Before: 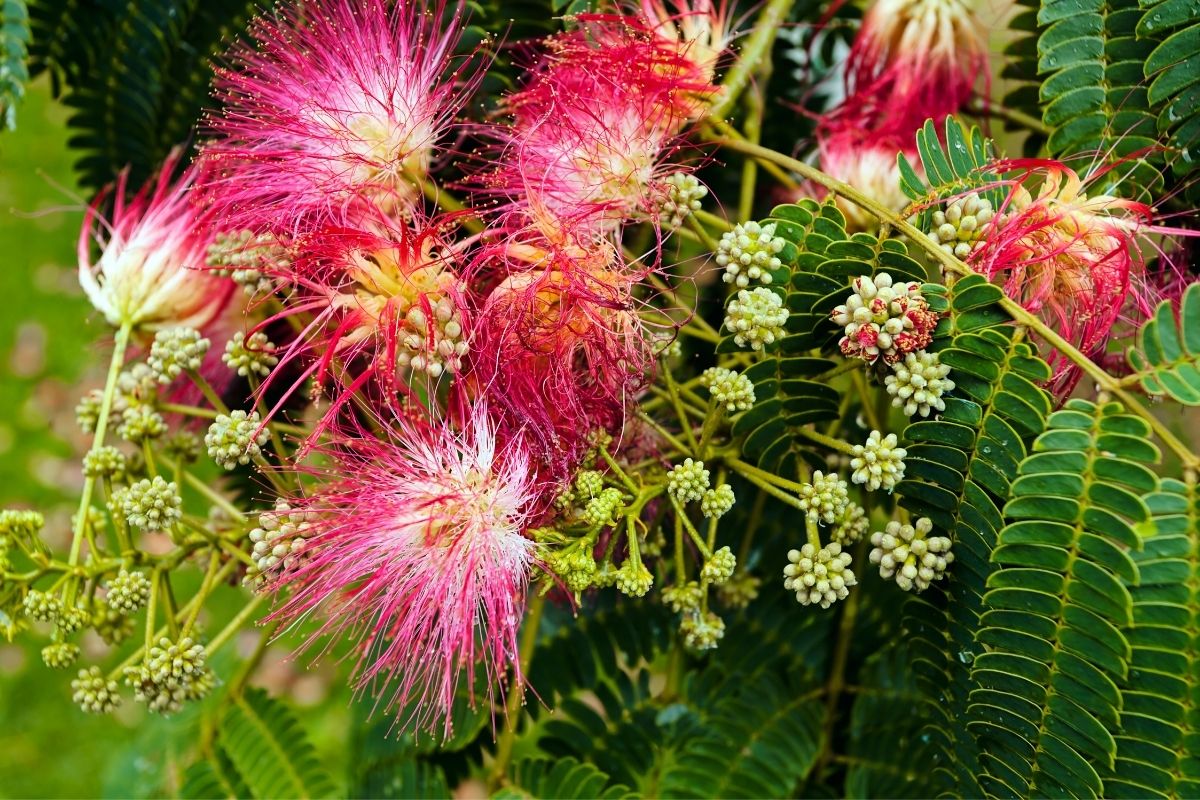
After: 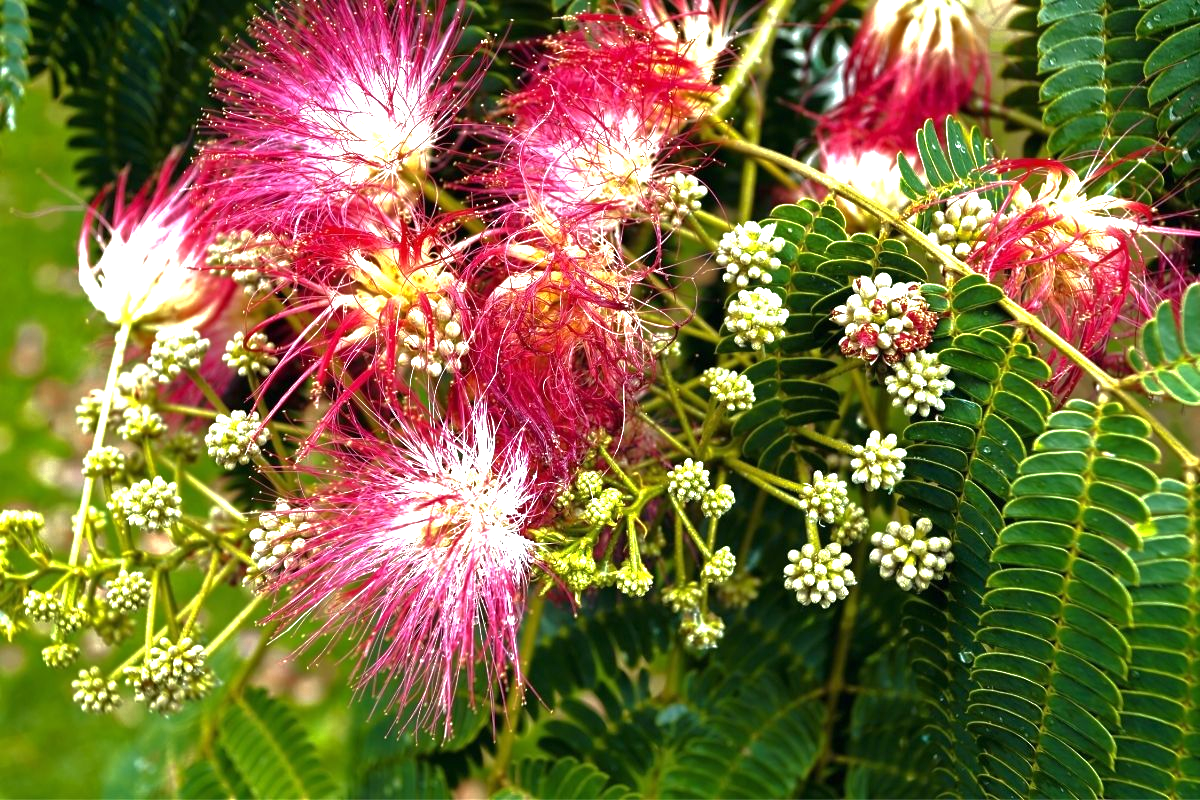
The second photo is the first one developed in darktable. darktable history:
base curve: curves: ch0 [(0, 0) (0.841, 0.609) (1, 1)]
exposure: black level correction 0, exposure 1.1 EV, compensate exposure bias true, compensate highlight preservation false
